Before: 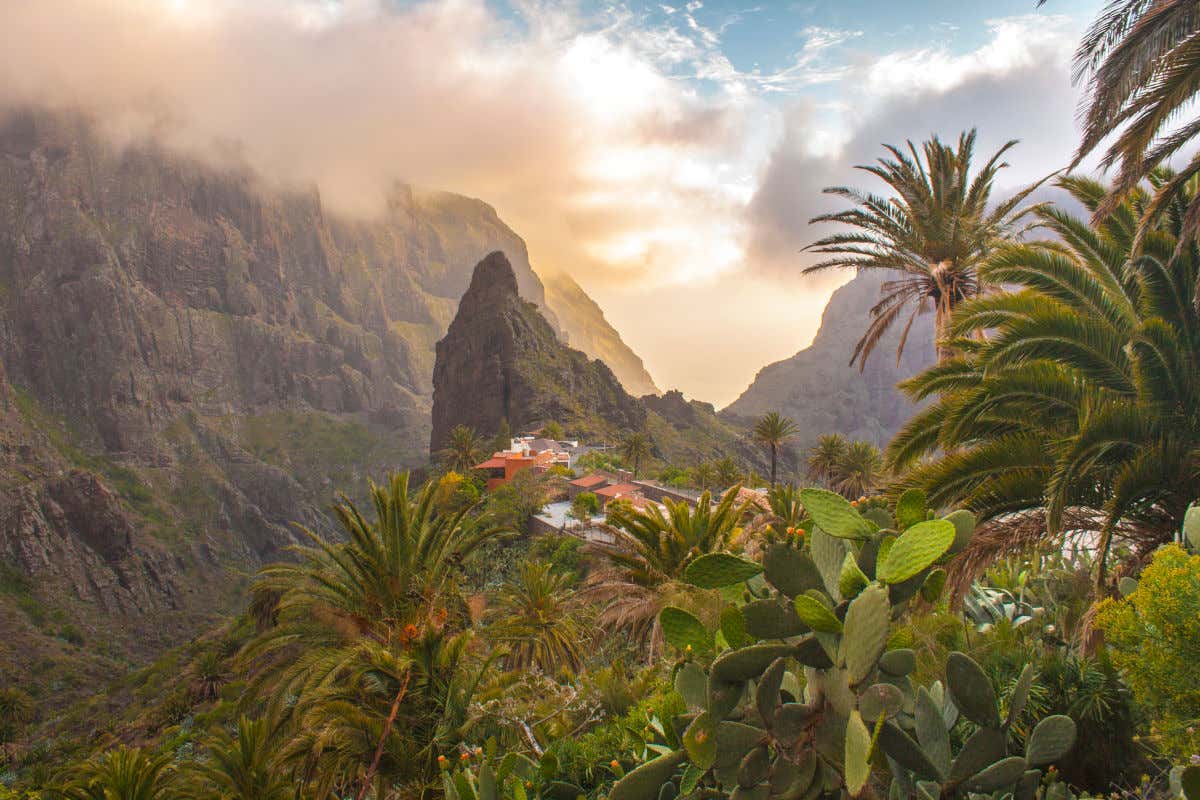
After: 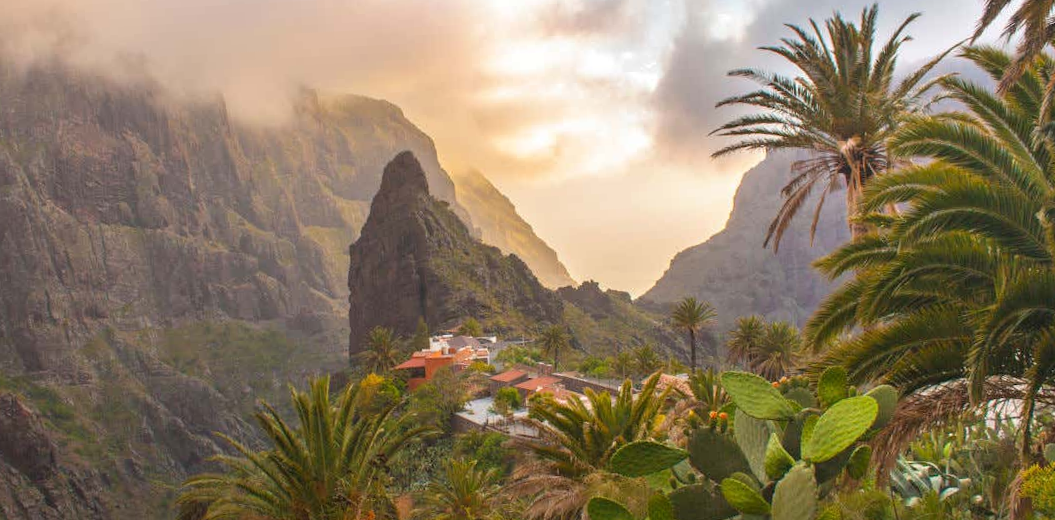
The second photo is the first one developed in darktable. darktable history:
crop: left 5.596%, top 10.314%, right 3.534%, bottom 19.395%
rotate and perspective: rotation -3°, crop left 0.031, crop right 0.968, crop top 0.07, crop bottom 0.93
